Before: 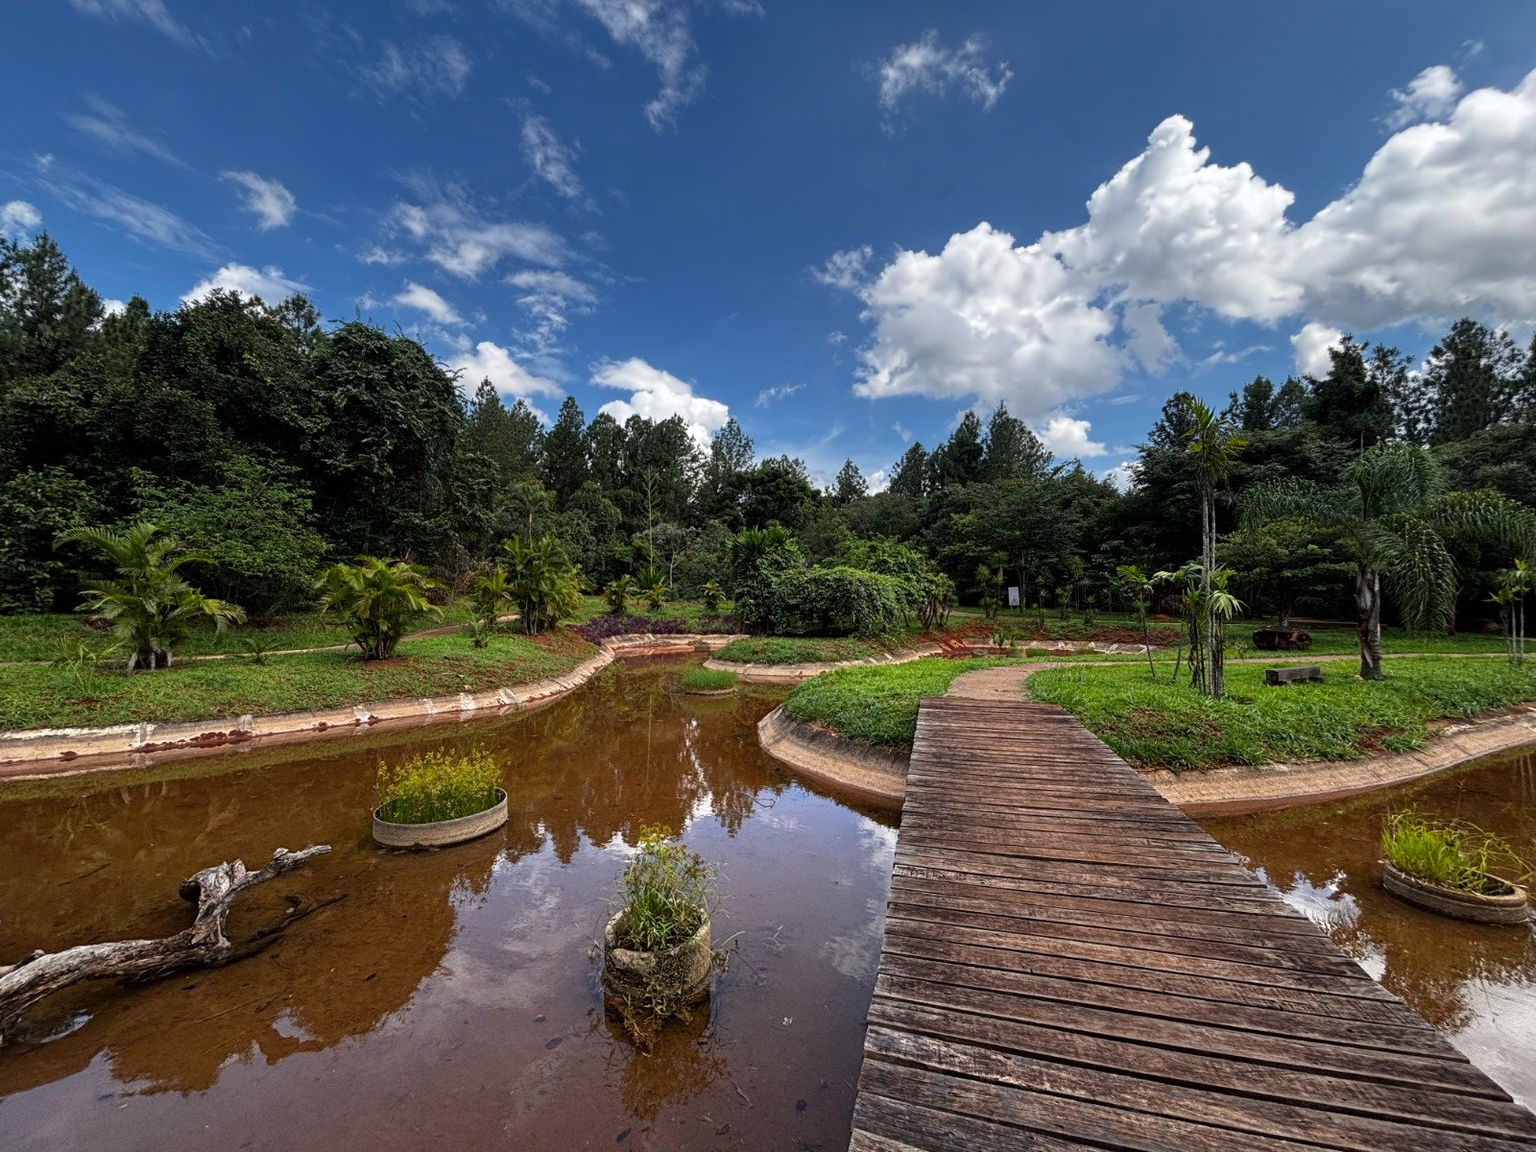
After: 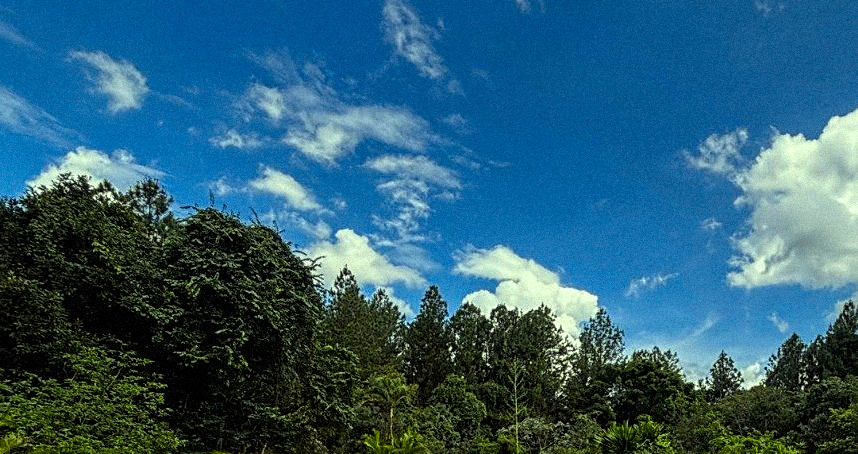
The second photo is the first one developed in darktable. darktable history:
crop: left 10.121%, top 10.631%, right 36.218%, bottom 51.526%
color contrast: green-magenta contrast 0.8, blue-yellow contrast 1.1, unbound 0
color correction: highlights a* -10.77, highlights b* 9.8, saturation 1.72
contrast brightness saturation: contrast 0.1, saturation -0.3
grain: mid-tones bias 0%
sharpen: on, module defaults
local contrast: on, module defaults
